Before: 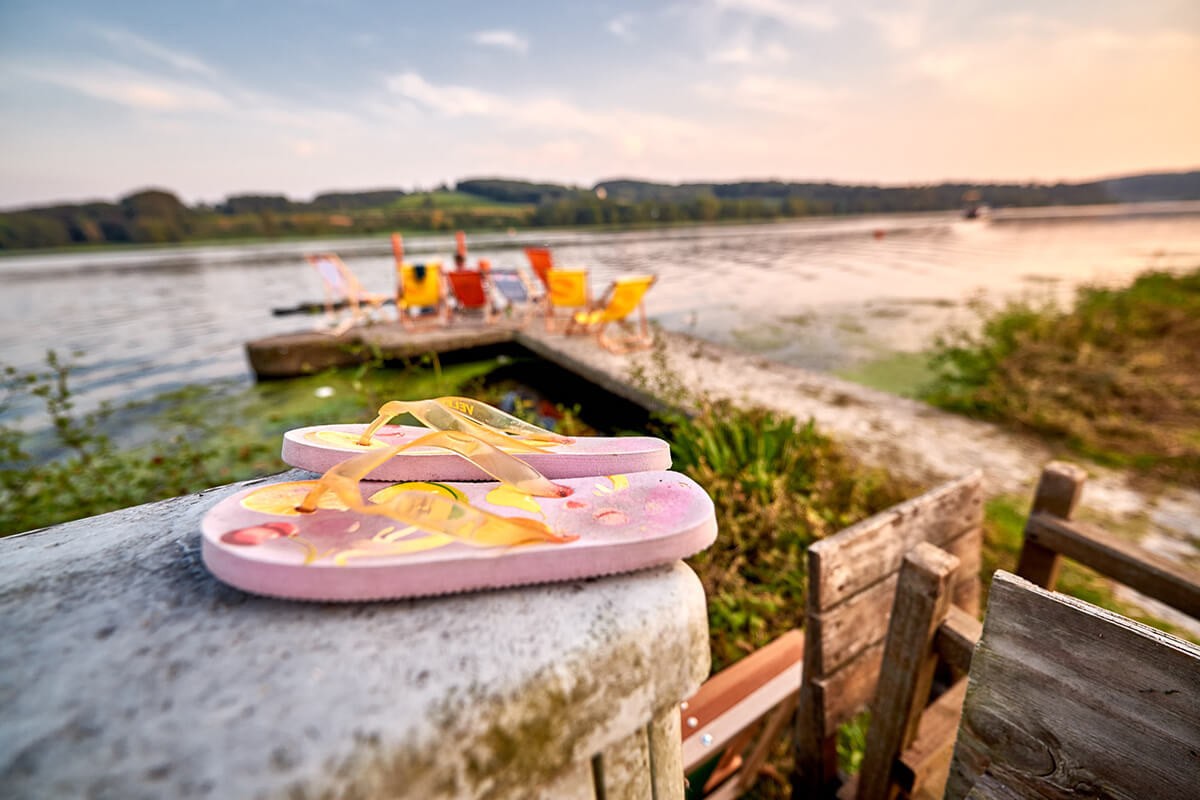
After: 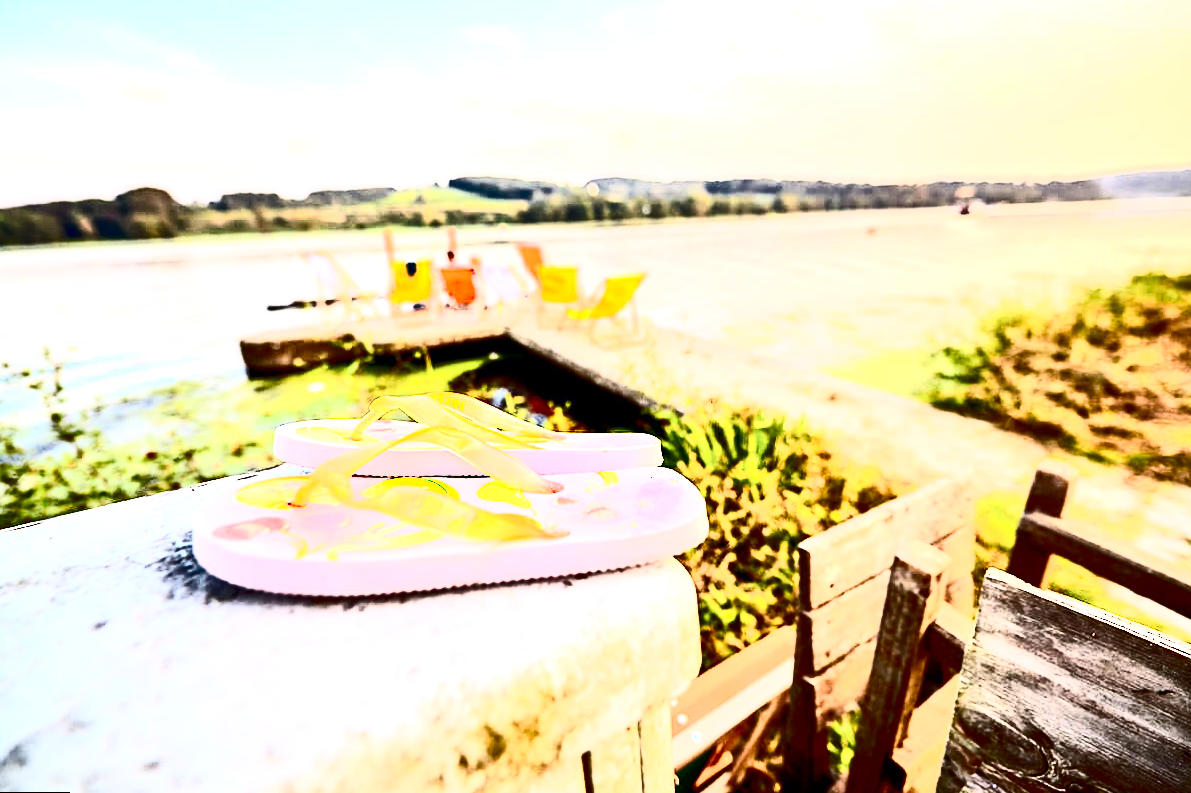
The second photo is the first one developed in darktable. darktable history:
exposure: black level correction 0.009, exposure 1.425 EV, compensate highlight preservation false
rotate and perspective: rotation 0.192°, lens shift (horizontal) -0.015, crop left 0.005, crop right 0.996, crop top 0.006, crop bottom 0.99
contrast brightness saturation: contrast 0.93, brightness 0.2
